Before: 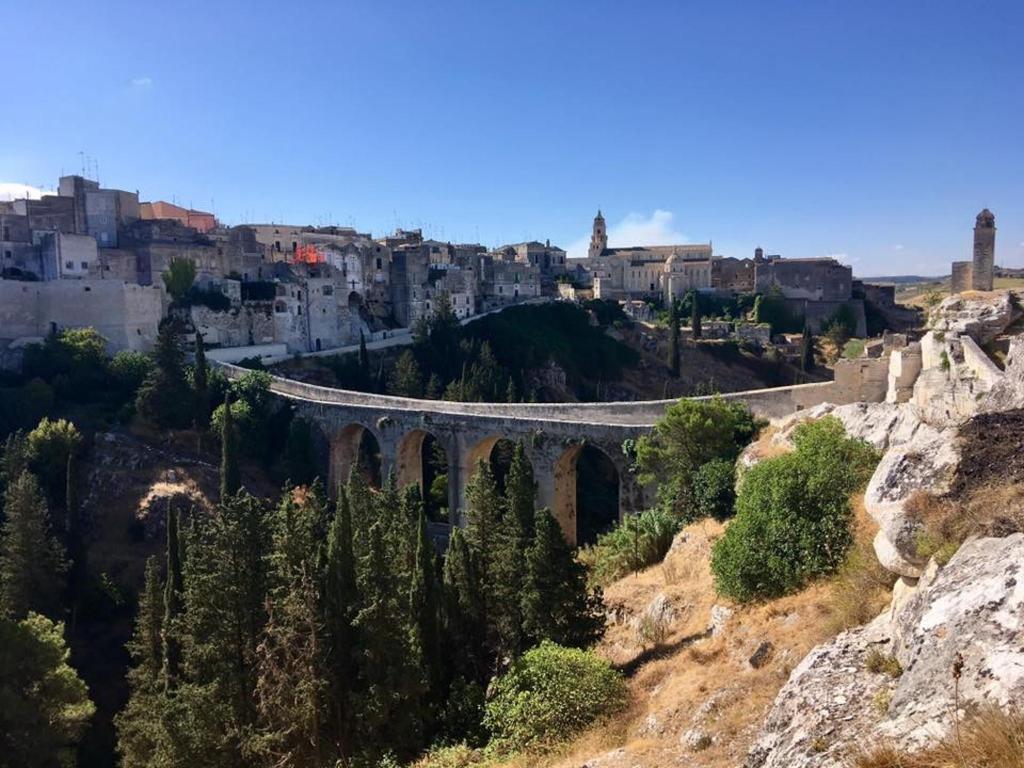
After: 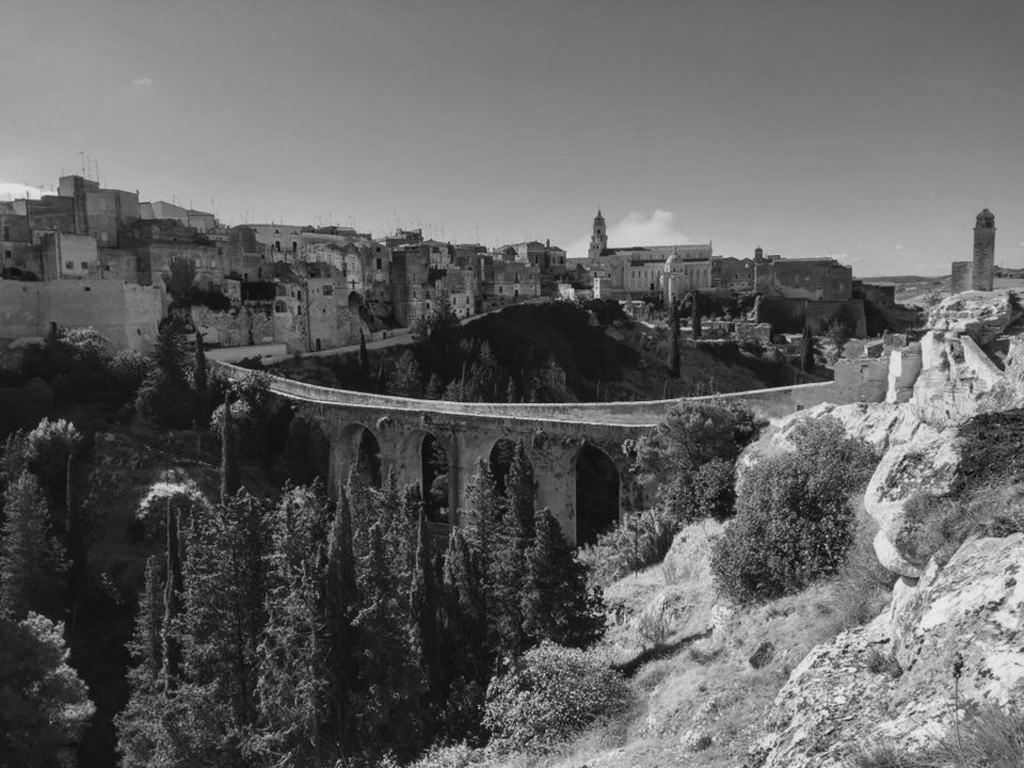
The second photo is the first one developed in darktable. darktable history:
local contrast: on, module defaults
contrast brightness saturation: contrast -0.11
monochrome: a 30.25, b 92.03
